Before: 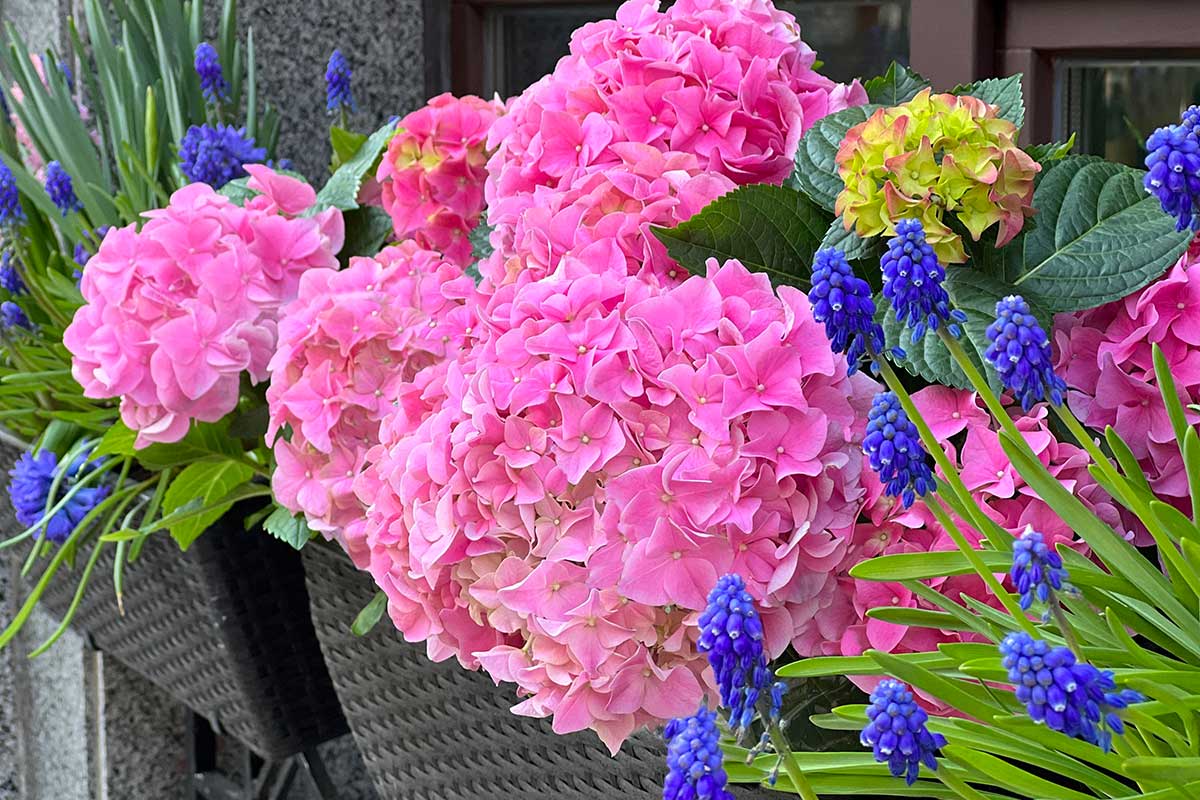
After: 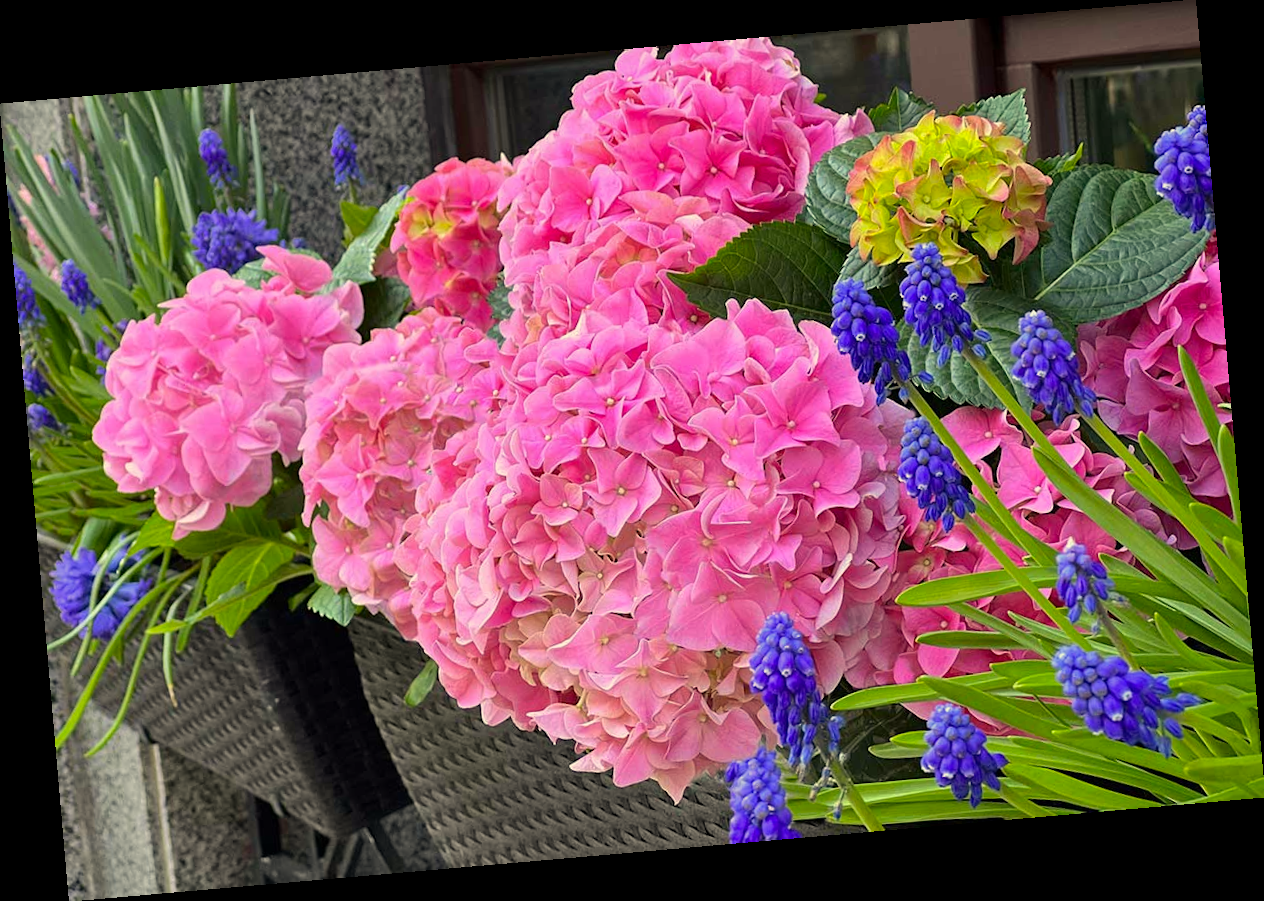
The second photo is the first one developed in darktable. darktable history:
color correction: highlights a* 1.39, highlights b* 17.83
shadows and highlights: shadows -20, white point adjustment -2, highlights -35
rotate and perspective: rotation -4.98°, automatic cropping off
